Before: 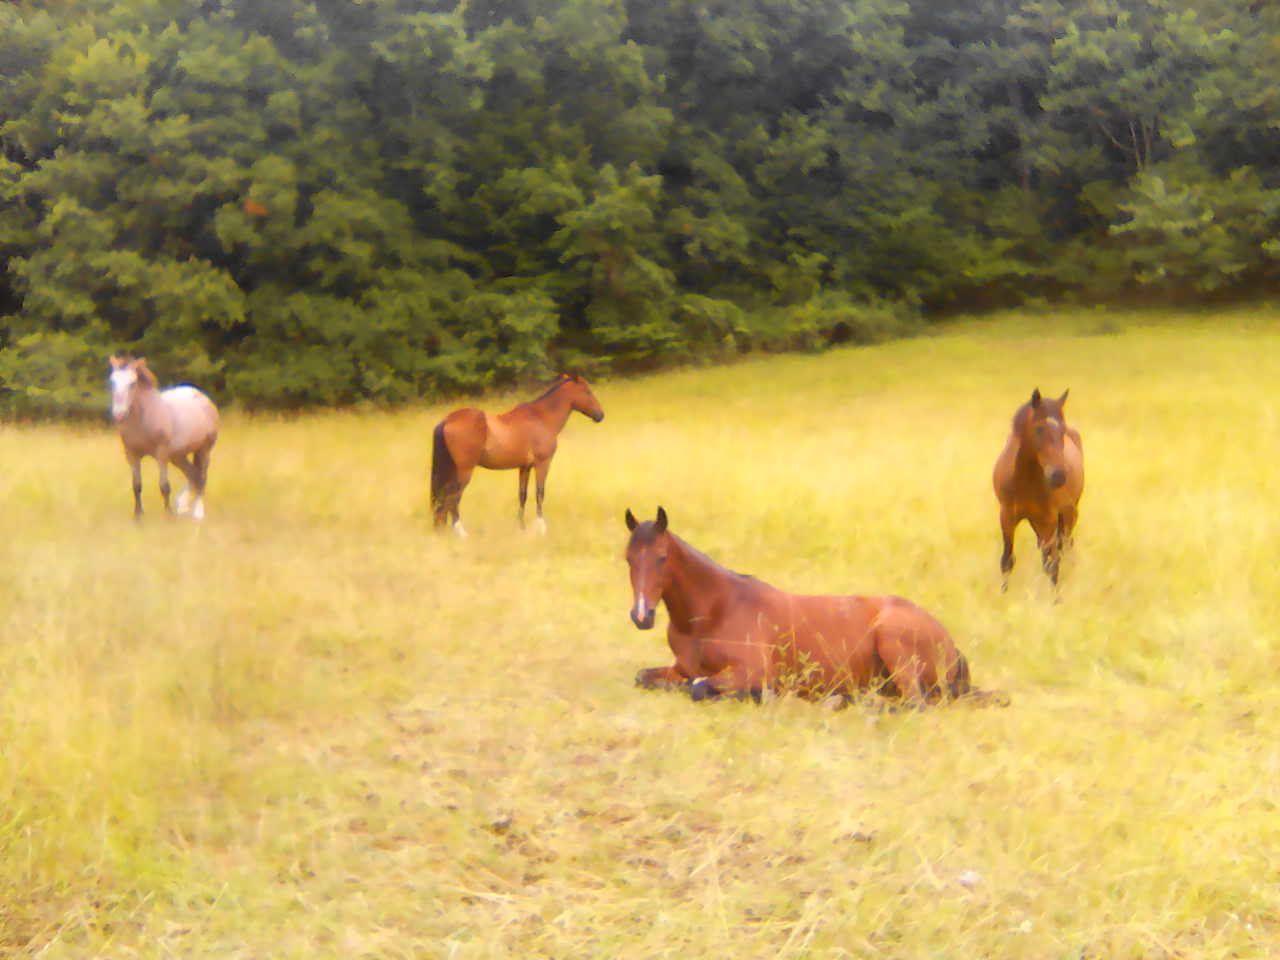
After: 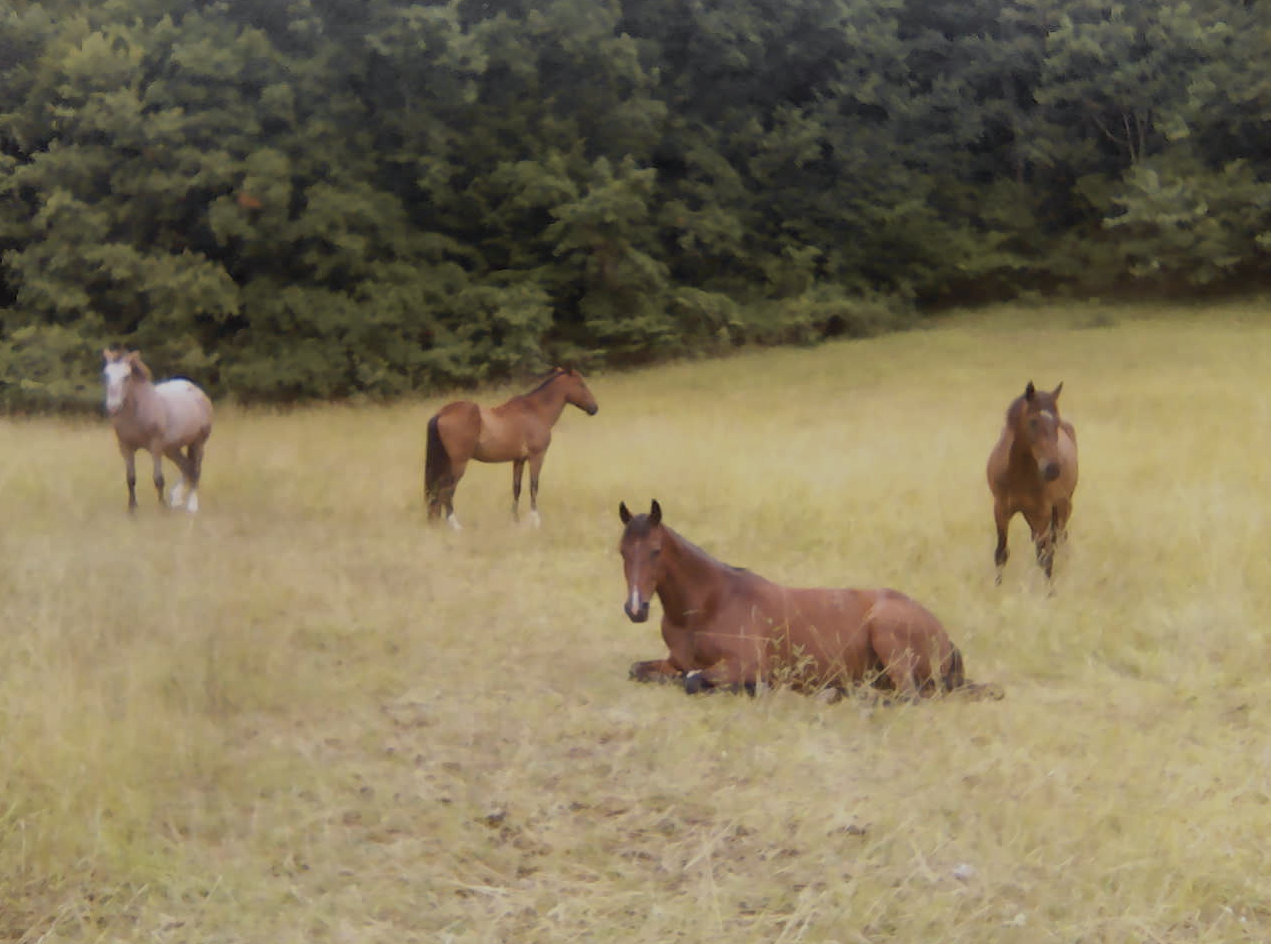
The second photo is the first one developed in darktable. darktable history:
exposure: black level correction 0, exposure 1.2 EV, compensate exposure bias true, compensate highlight preservation false
crop: left 0.486%, top 0.733%, right 0.172%, bottom 0.831%
haze removal: compatibility mode true
color correction: highlights b* -0.058, saturation 0.558
